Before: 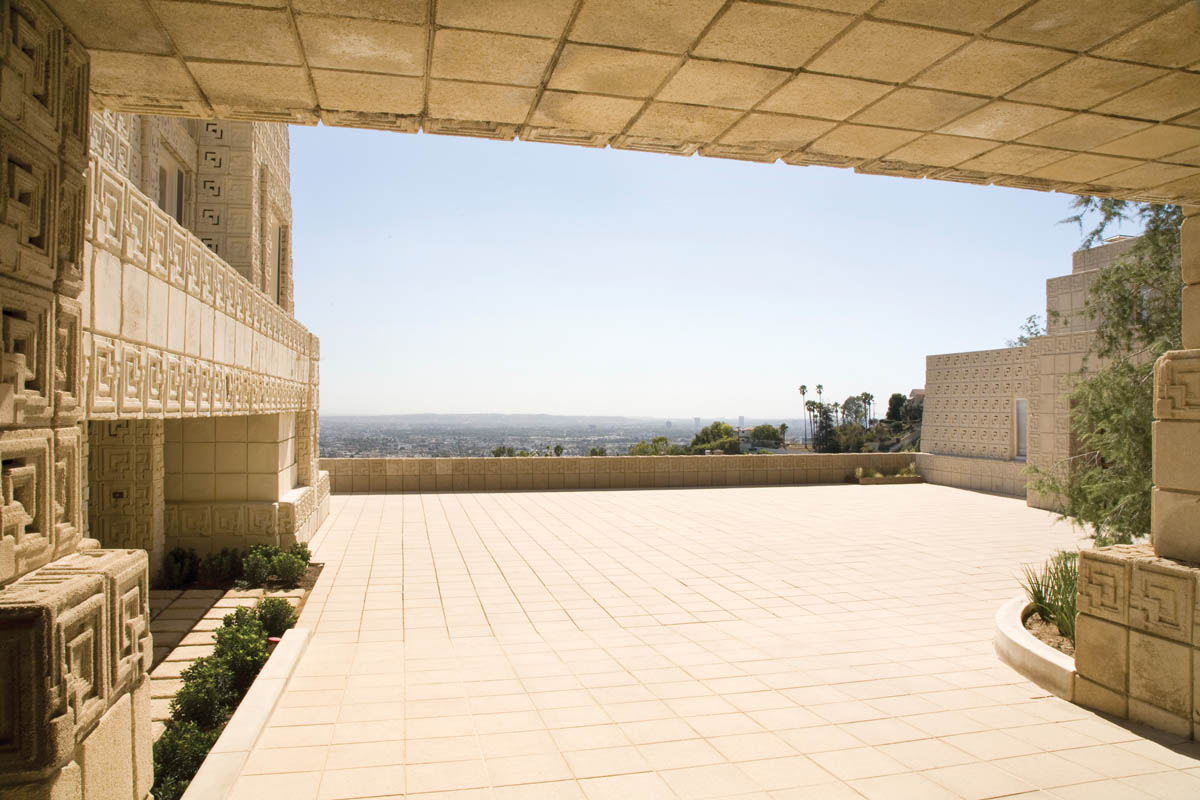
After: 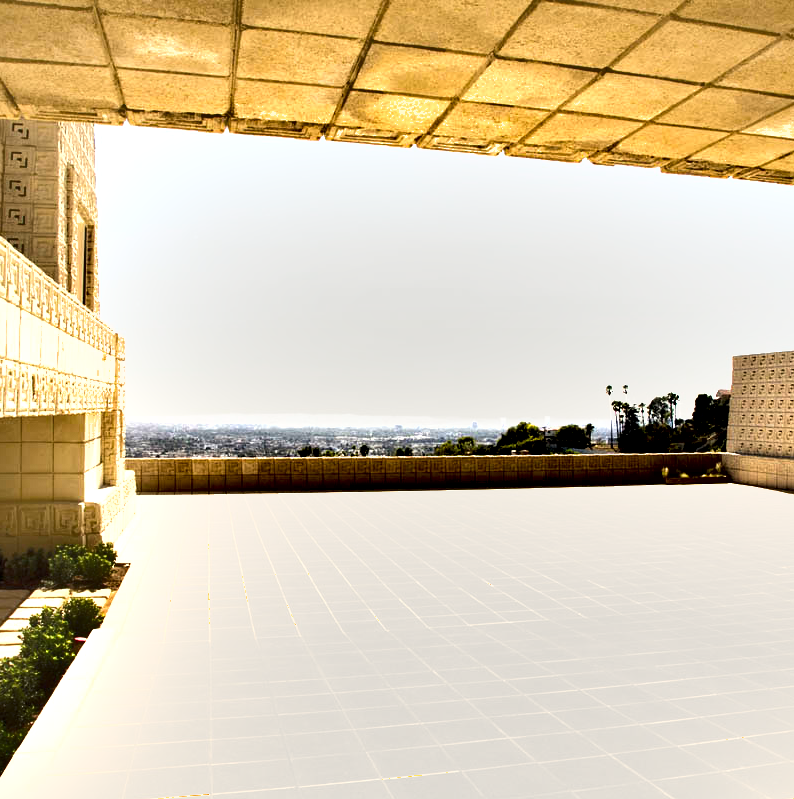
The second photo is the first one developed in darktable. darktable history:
color correction: highlights b* 2.98
shadows and highlights: shadows 60.01, soften with gaussian
exposure: black level correction 0.001, exposure 1.119 EV, compensate exposure bias true, compensate highlight preservation false
crop and rotate: left 16.218%, right 17.602%
